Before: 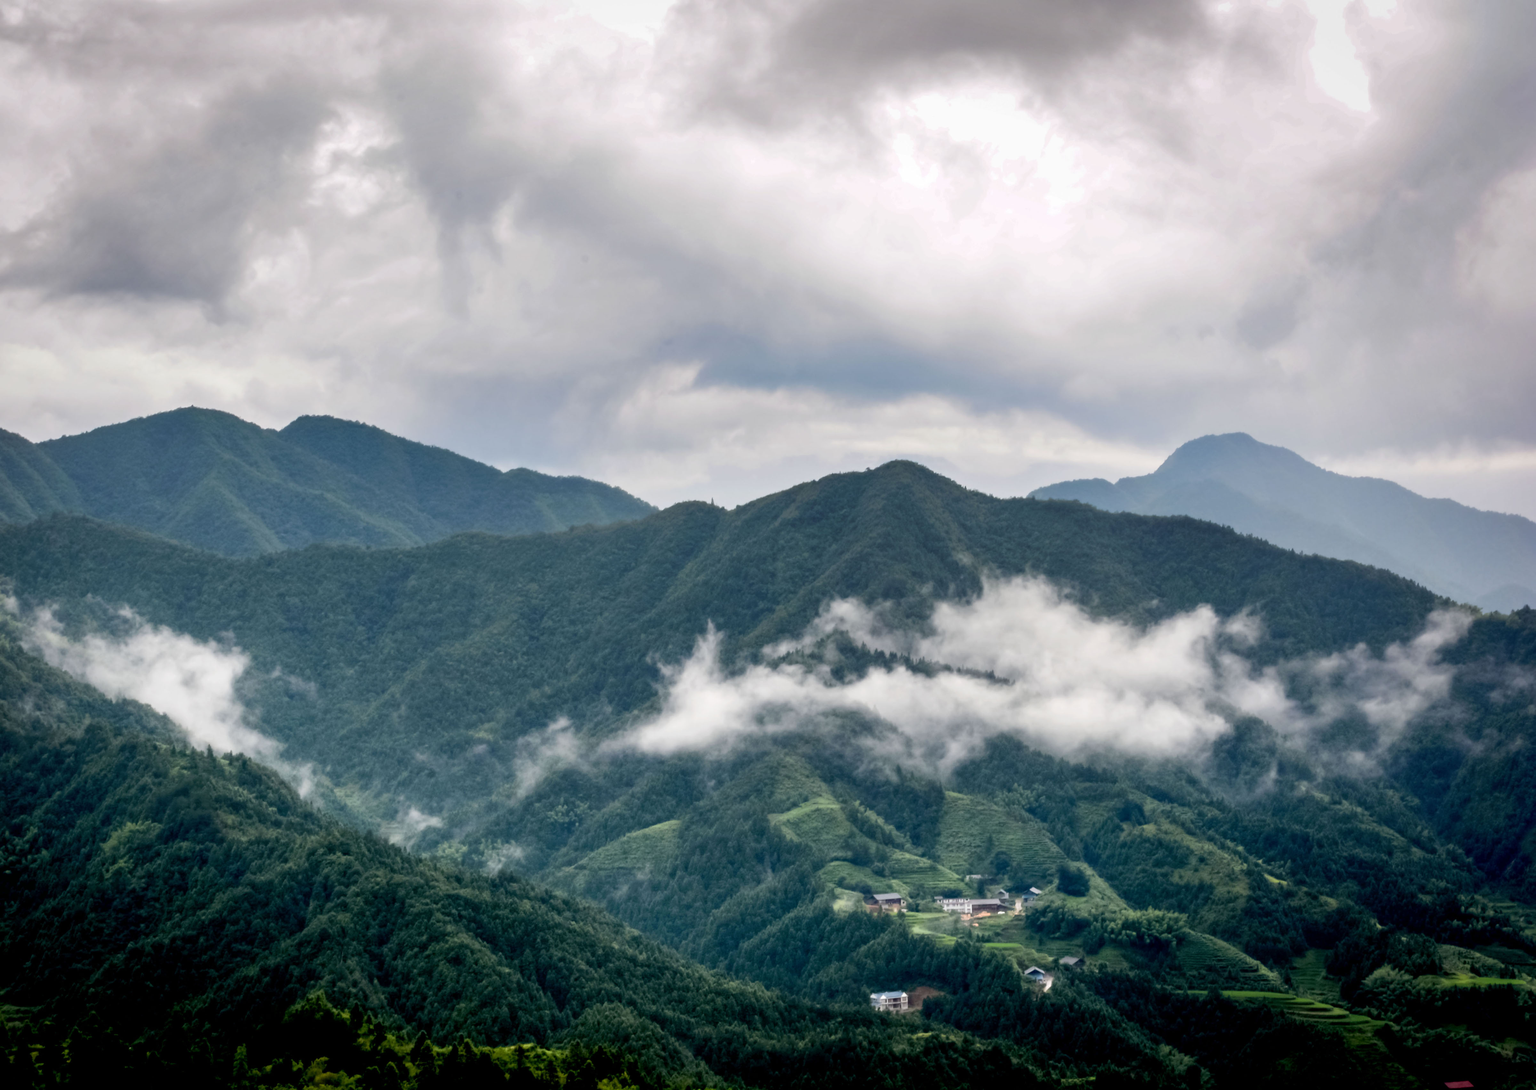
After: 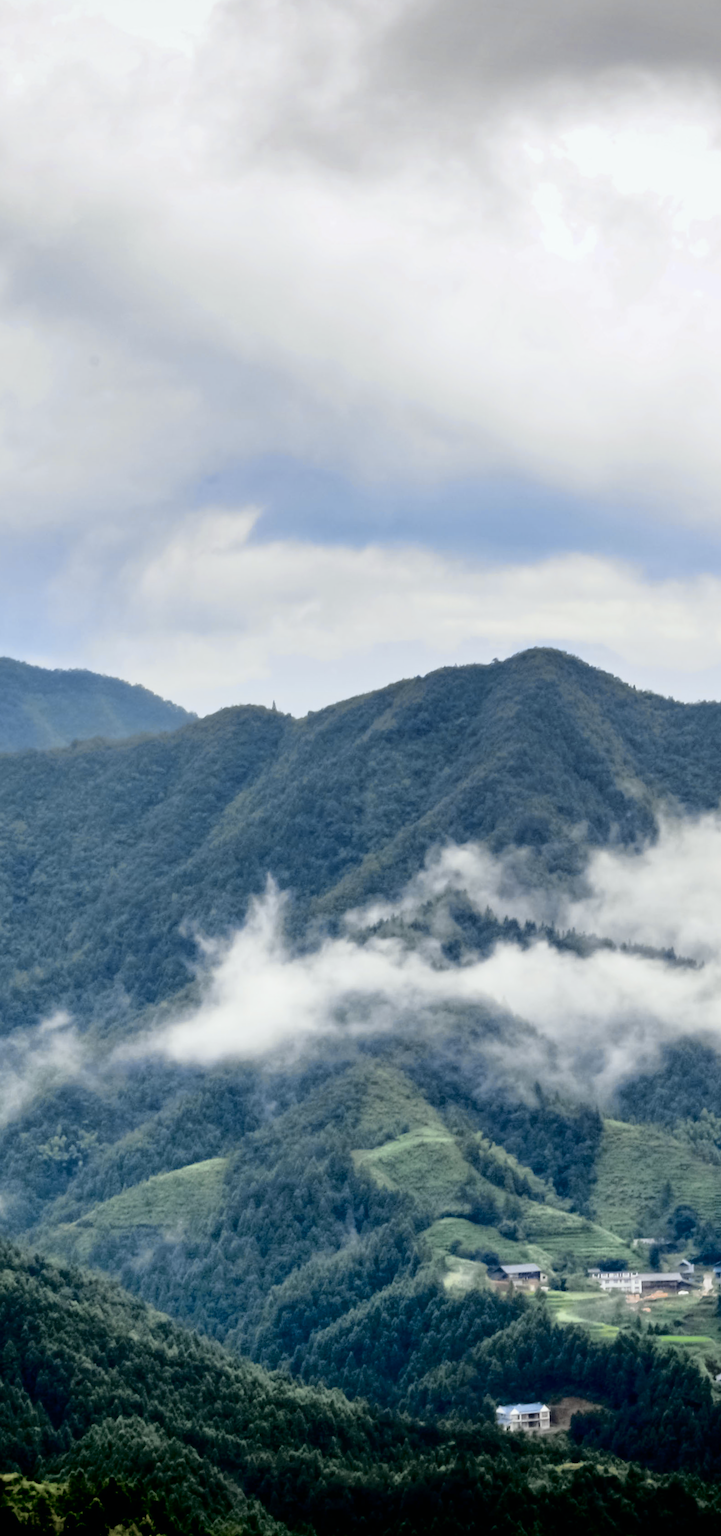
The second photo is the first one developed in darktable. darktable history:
crop: left 33.36%, right 33.36%
rotate and perspective: rotation 0.192°, lens shift (horizontal) -0.015, crop left 0.005, crop right 0.996, crop top 0.006, crop bottom 0.99
tone curve: curves: ch0 [(0, 0) (0.088, 0.042) (0.208, 0.176) (0.257, 0.267) (0.406, 0.483) (0.489, 0.556) (0.667, 0.73) (0.793, 0.851) (0.994, 0.974)]; ch1 [(0, 0) (0.161, 0.092) (0.35, 0.33) (0.392, 0.392) (0.457, 0.467) (0.505, 0.497) (0.537, 0.518) (0.553, 0.53) (0.58, 0.567) (0.739, 0.697) (1, 1)]; ch2 [(0, 0) (0.346, 0.362) (0.448, 0.419) (0.502, 0.499) (0.533, 0.517) (0.556, 0.533) (0.629, 0.619) (0.717, 0.678) (1, 1)], color space Lab, independent channels, preserve colors none
color zones: curves: ch0 [(0.11, 0.396) (0.195, 0.36) (0.25, 0.5) (0.303, 0.412) (0.357, 0.544) (0.75, 0.5) (0.967, 0.328)]; ch1 [(0, 0.468) (0.112, 0.512) (0.202, 0.6) (0.25, 0.5) (0.307, 0.352) (0.357, 0.544) (0.75, 0.5) (0.963, 0.524)]
